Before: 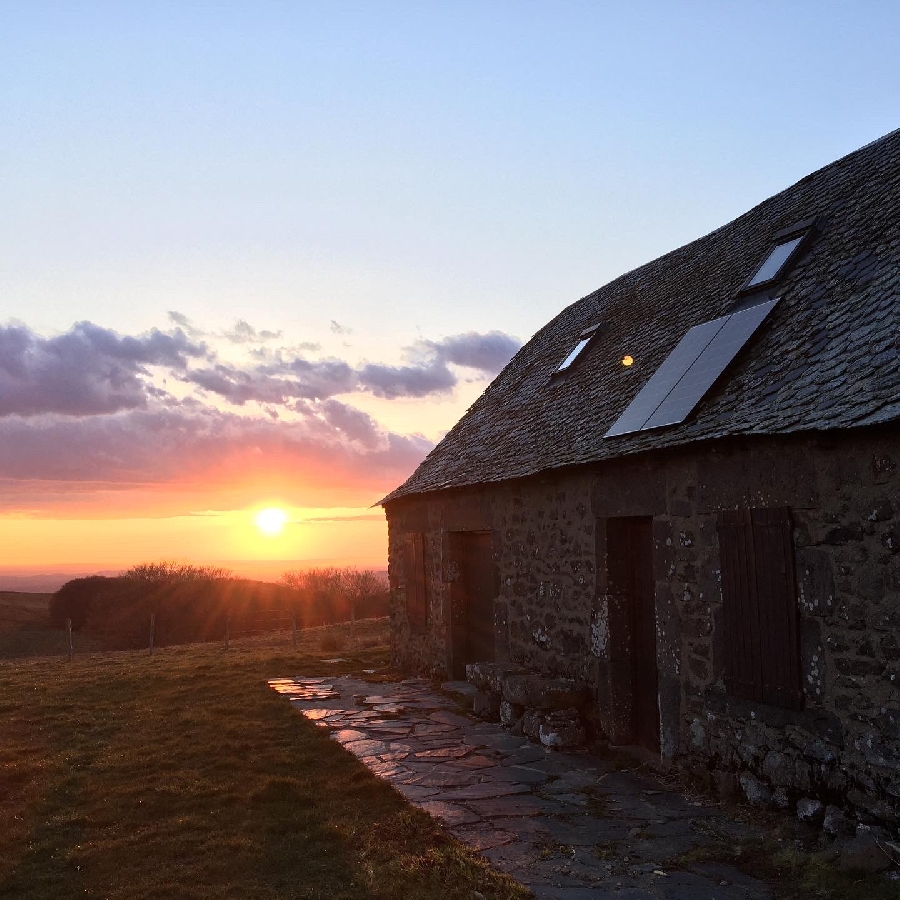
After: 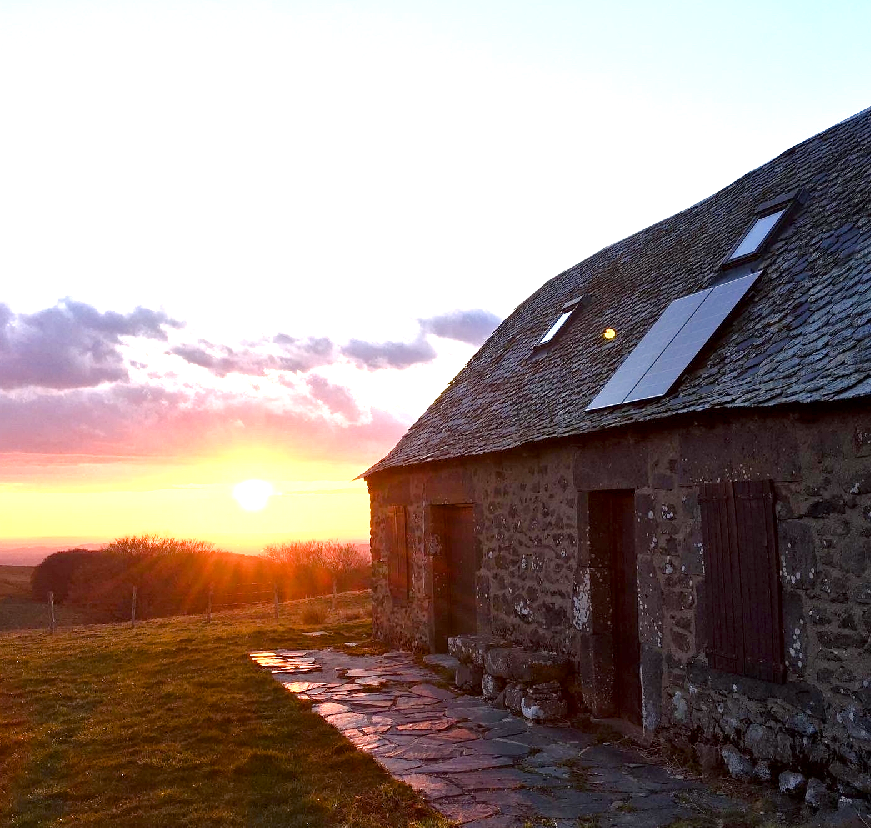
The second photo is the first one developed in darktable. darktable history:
exposure: exposure 1 EV, compensate highlight preservation false
crop: left 2.106%, top 3.001%, right 1.055%, bottom 4.941%
local contrast: mode bilateral grid, contrast 21, coarseness 100, detail 150%, midtone range 0.2
color balance rgb: shadows lift › chroma 2.052%, shadows lift › hue 249.7°, perceptual saturation grading › global saturation 23.868%, perceptual saturation grading › highlights -24.461%, perceptual saturation grading › mid-tones 24.639%, perceptual saturation grading › shadows 39.426%
